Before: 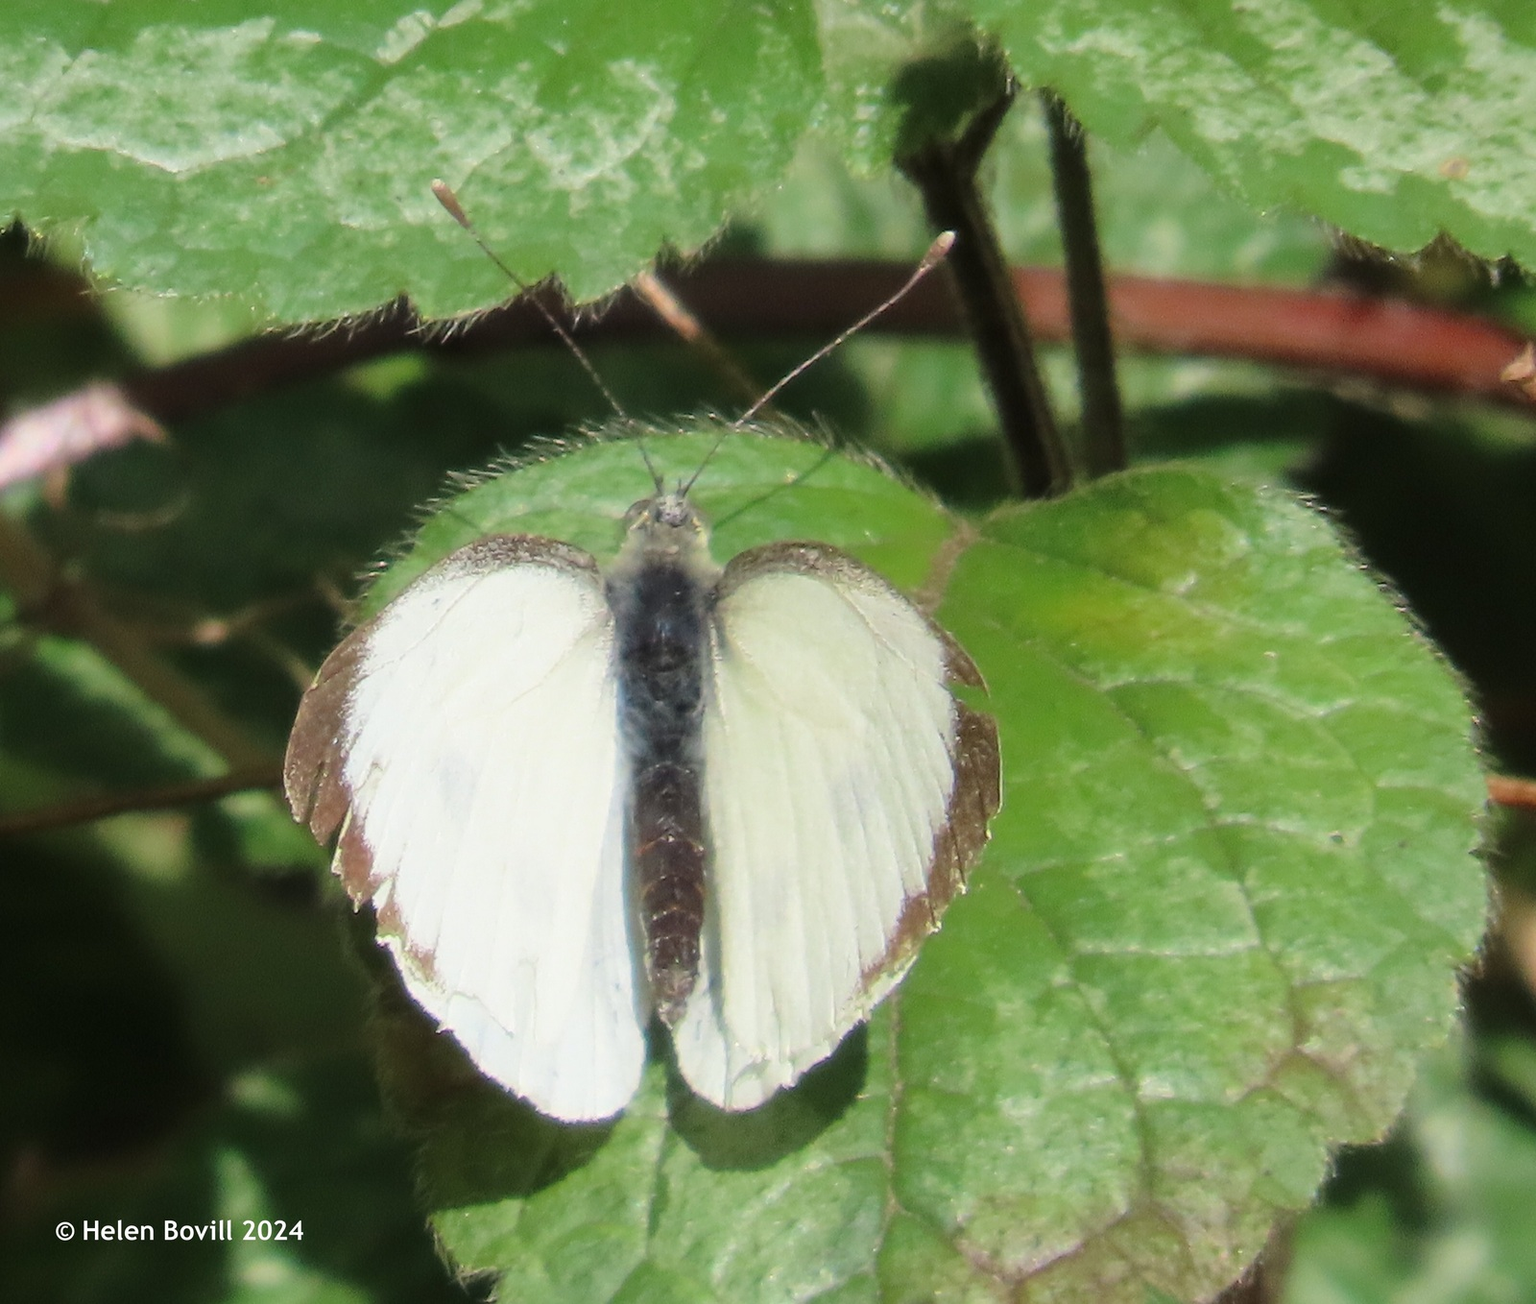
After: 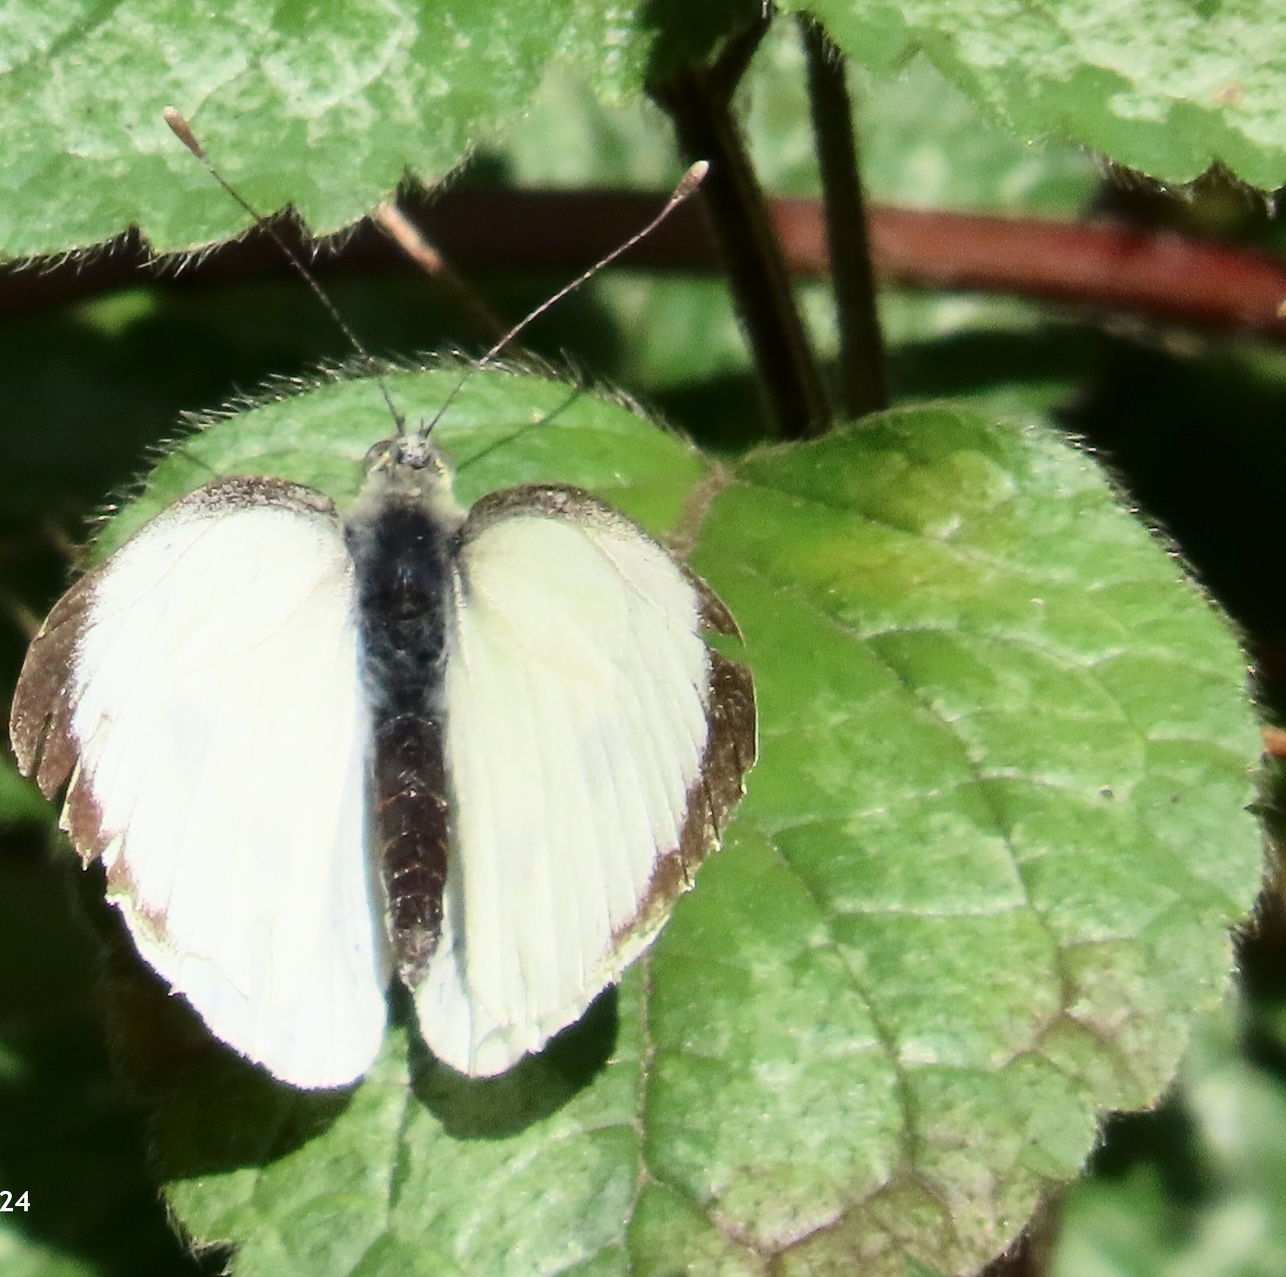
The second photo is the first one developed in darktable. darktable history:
contrast brightness saturation: contrast 0.282
crop and rotate: left 17.877%, top 5.907%, right 1.705%
